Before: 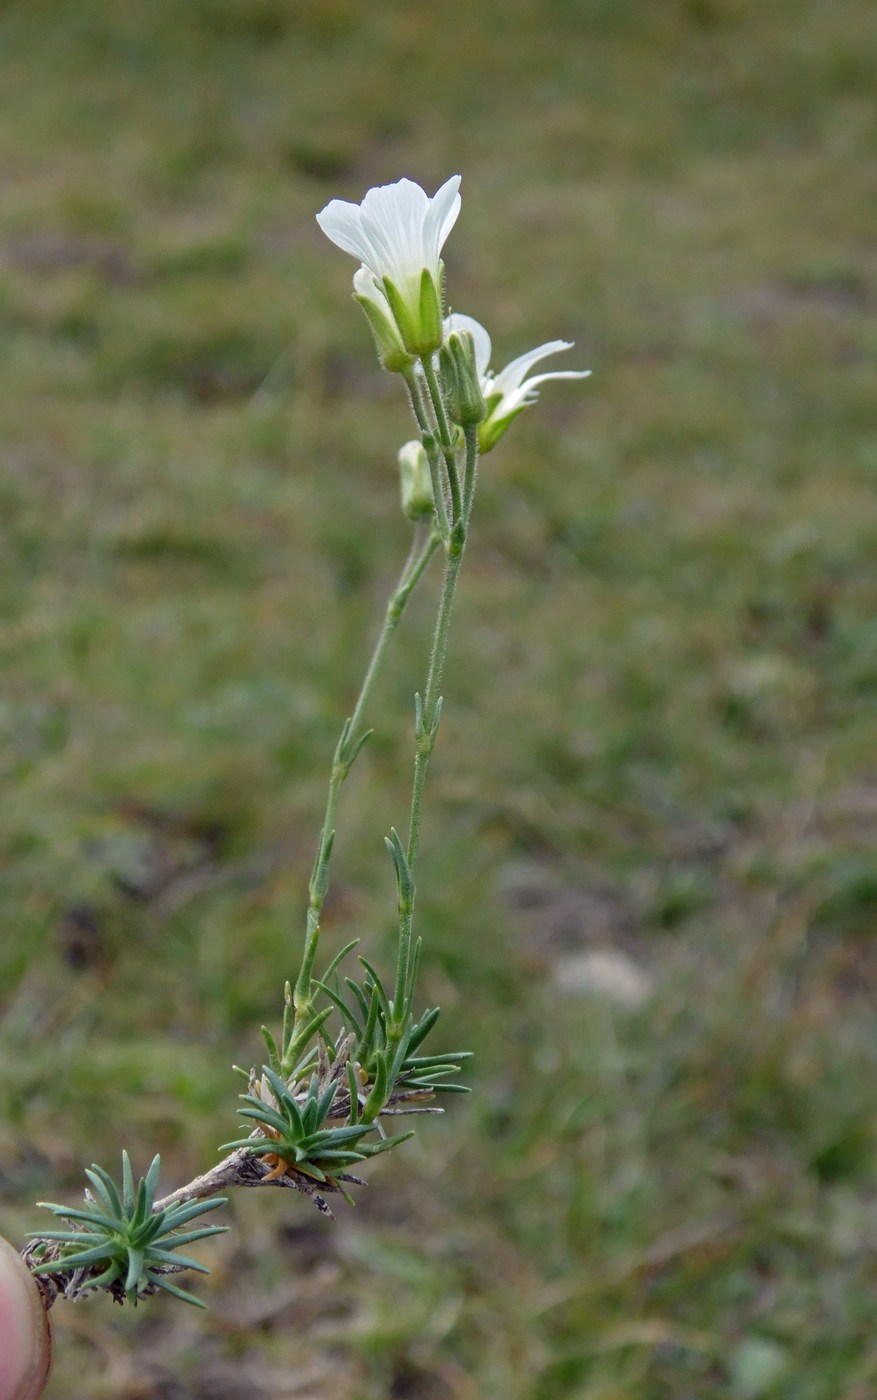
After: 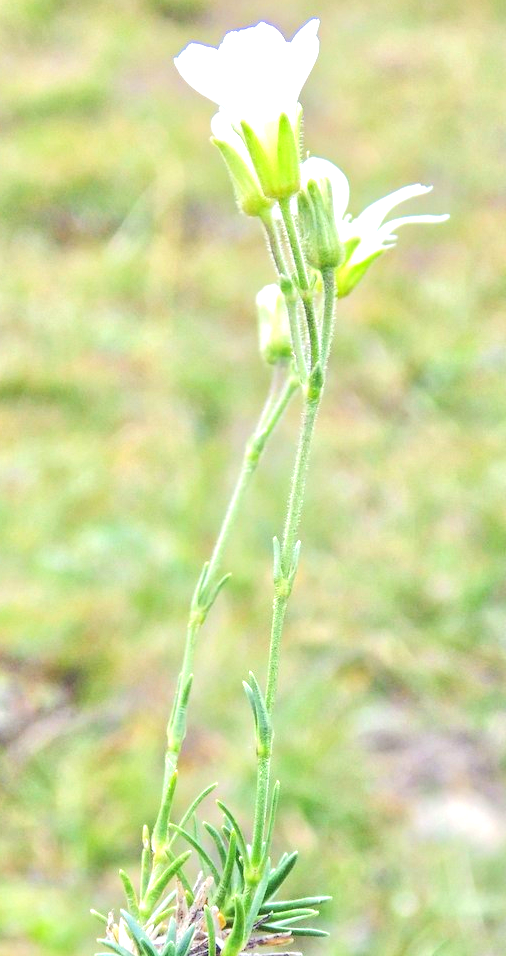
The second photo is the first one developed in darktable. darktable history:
crop: left 16.229%, top 11.201%, right 26.024%, bottom 20.444%
contrast equalizer: octaves 7, y [[0.524 ×6], [0.512 ×6], [0.379 ×6], [0 ×6], [0 ×6]]
exposure: black level correction -0.002, exposure 0.715 EV, compensate exposure bias true, compensate highlight preservation false
tone equalizer: -7 EV 0.164 EV, -6 EV 0.566 EV, -5 EV 1.15 EV, -4 EV 1.3 EV, -3 EV 1.16 EV, -2 EV 0.6 EV, -1 EV 0.15 EV, edges refinement/feathering 500, mask exposure compensation -1.57 EV, preserve details guided filter
